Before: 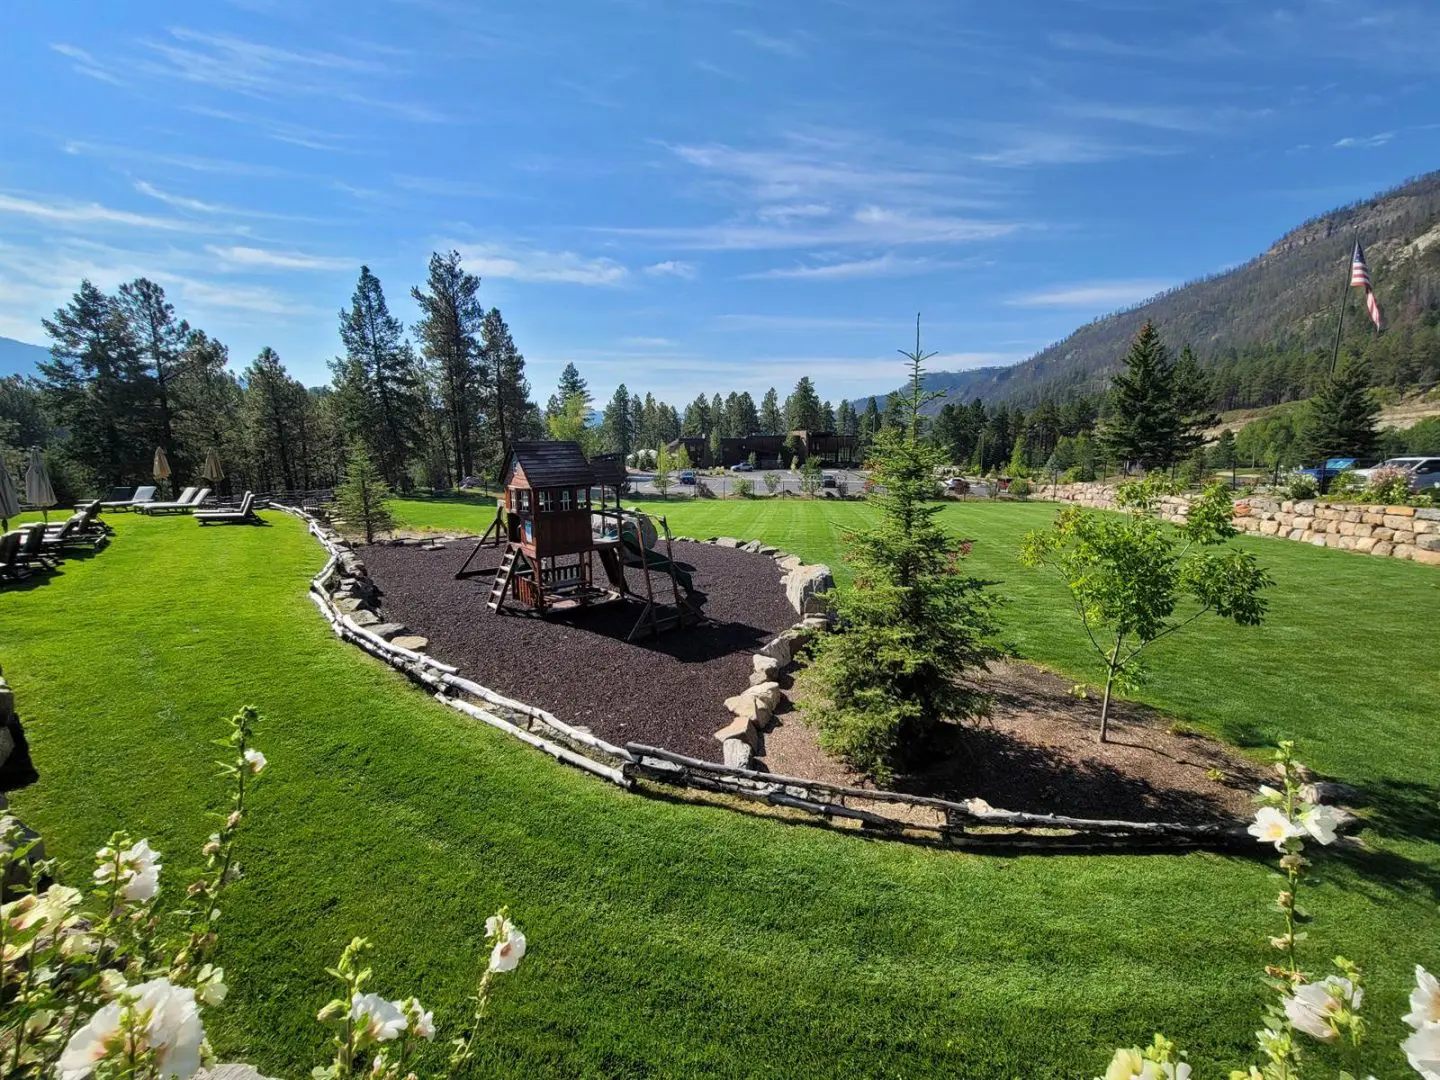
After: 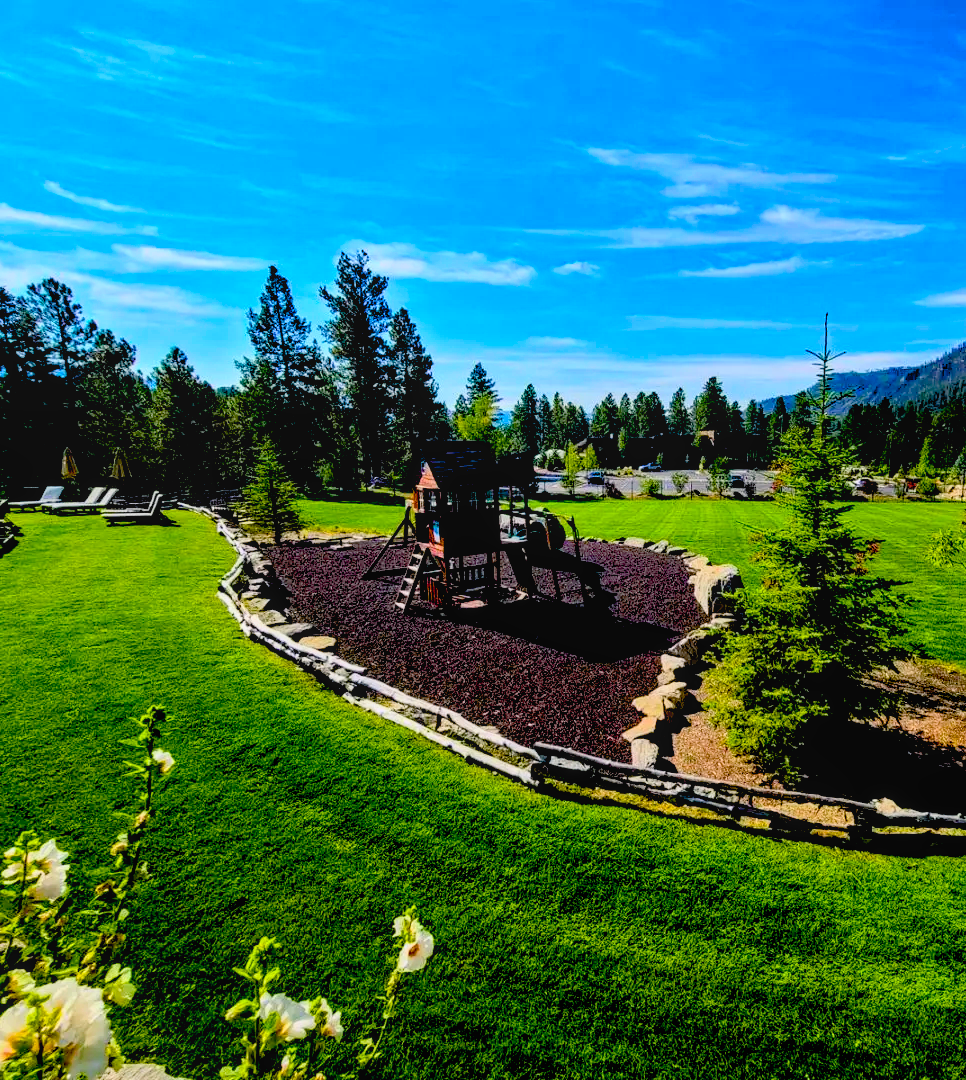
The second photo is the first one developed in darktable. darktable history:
crop and rotate: left 6.401%, right 26.48%
local contrast: detail 109%
tone equalizer: on, module defaults
color balance rgb: shadows lift › chroma 2.029%, shadows lift › hue 218.04°, global offset › luminance -0.484%, perceptual saturation grading › global saturation 36.144%, global vibrance 20%
exposure: black level correction 0.055, exposure -0.039 EV, compensate highlight preservation false
contrast brightness saturation: contrast 0.203, brightness 0.169, saturation 0.222
haze removal: compatibility mode true, adaptive false
